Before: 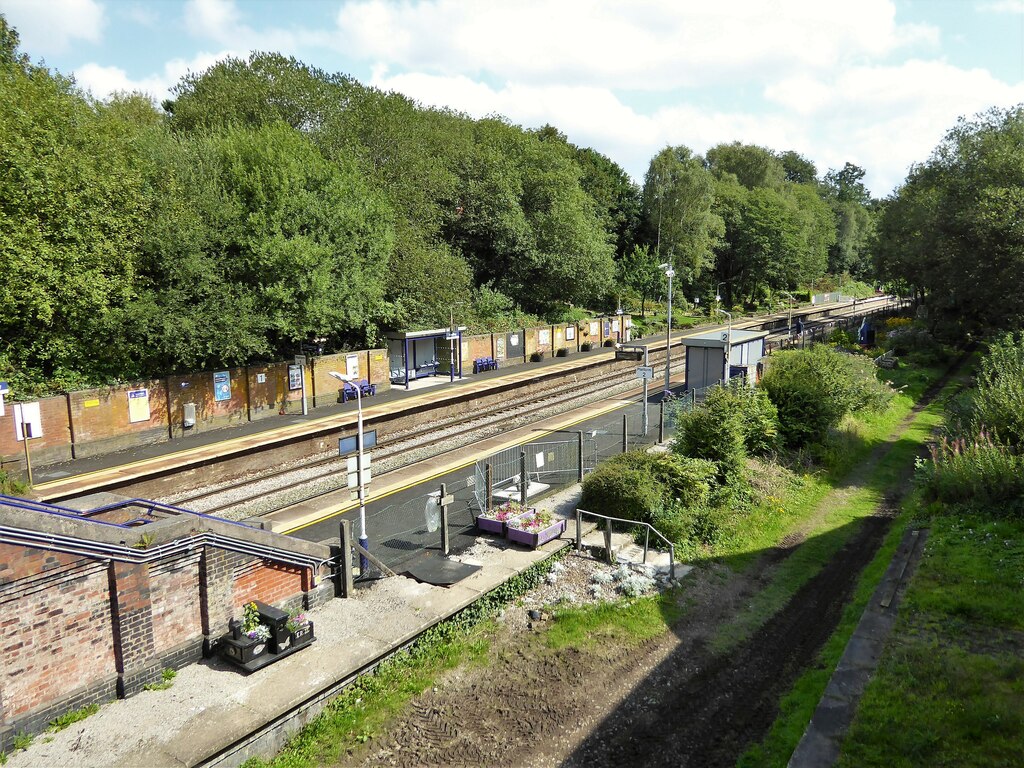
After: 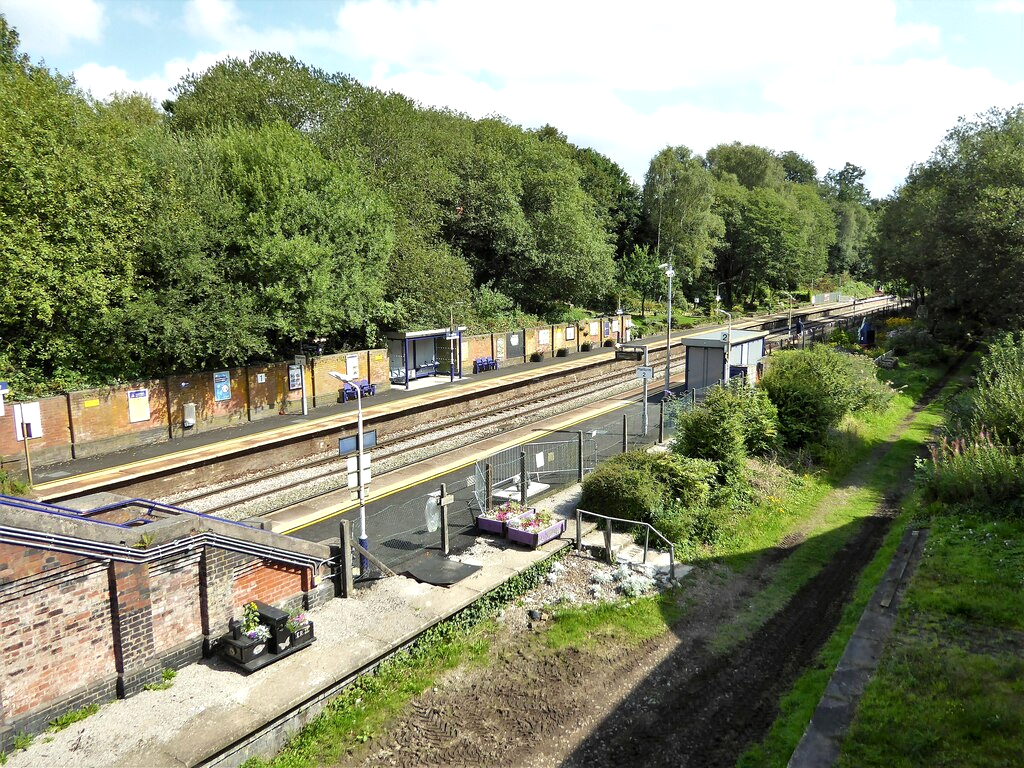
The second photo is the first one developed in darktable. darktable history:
exposure: exposure 0.203 EV, compensate exposure bias true, compensate highlight preservation false
local contrast: mode bilateral grid, contrast 20, coarseness 50, detail 120%, midtone range 0.2
